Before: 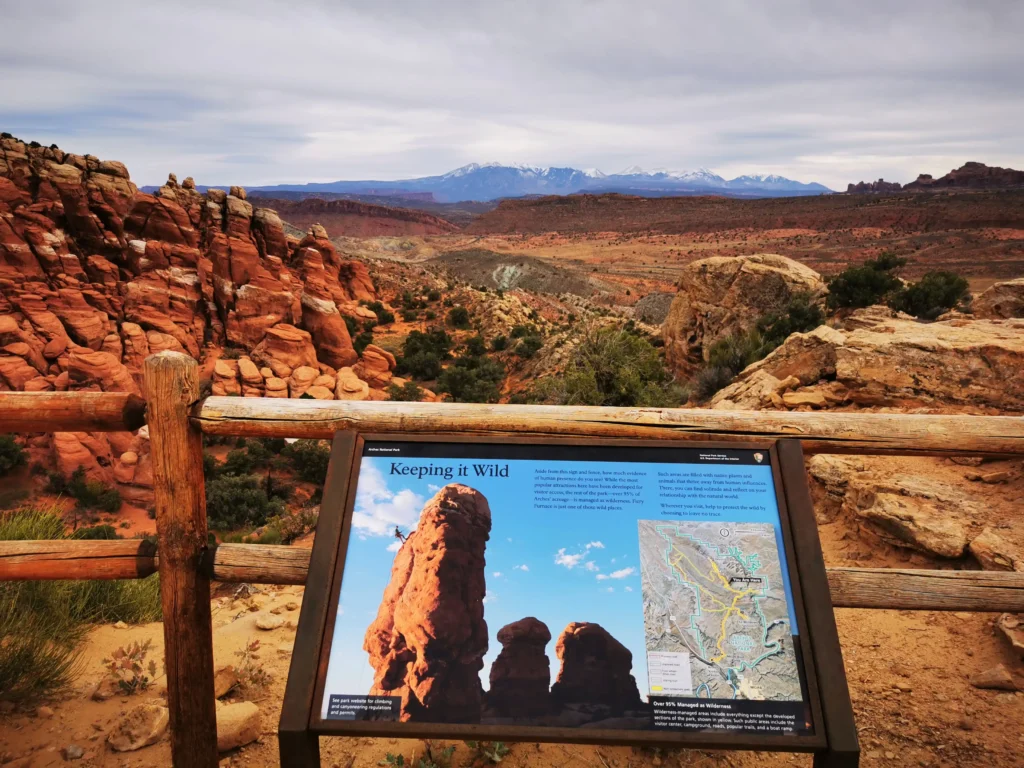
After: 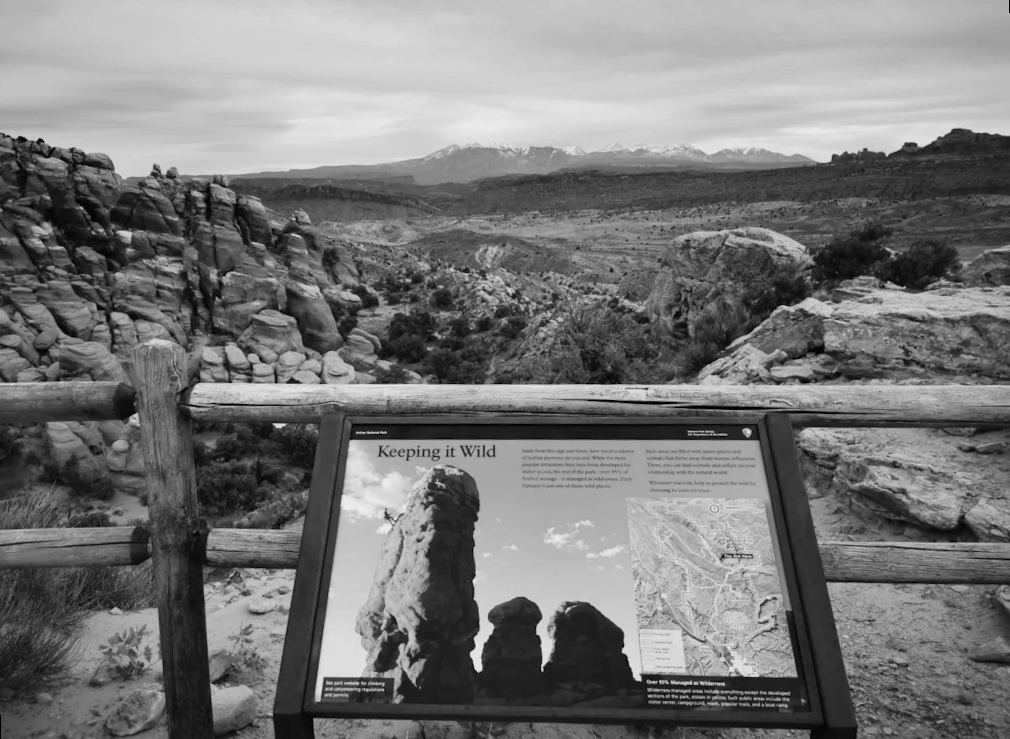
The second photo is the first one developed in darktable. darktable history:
color correction: highlights a* 40, highlights b* 40, saturation 0.69
rotate and perspective: rotation -1.32°, lens shift (horizontal) -0.031, crop left 0.015, crop right 0.985, crop top 0.047, crop bottom 0.982
monochrome: on, module defaults
